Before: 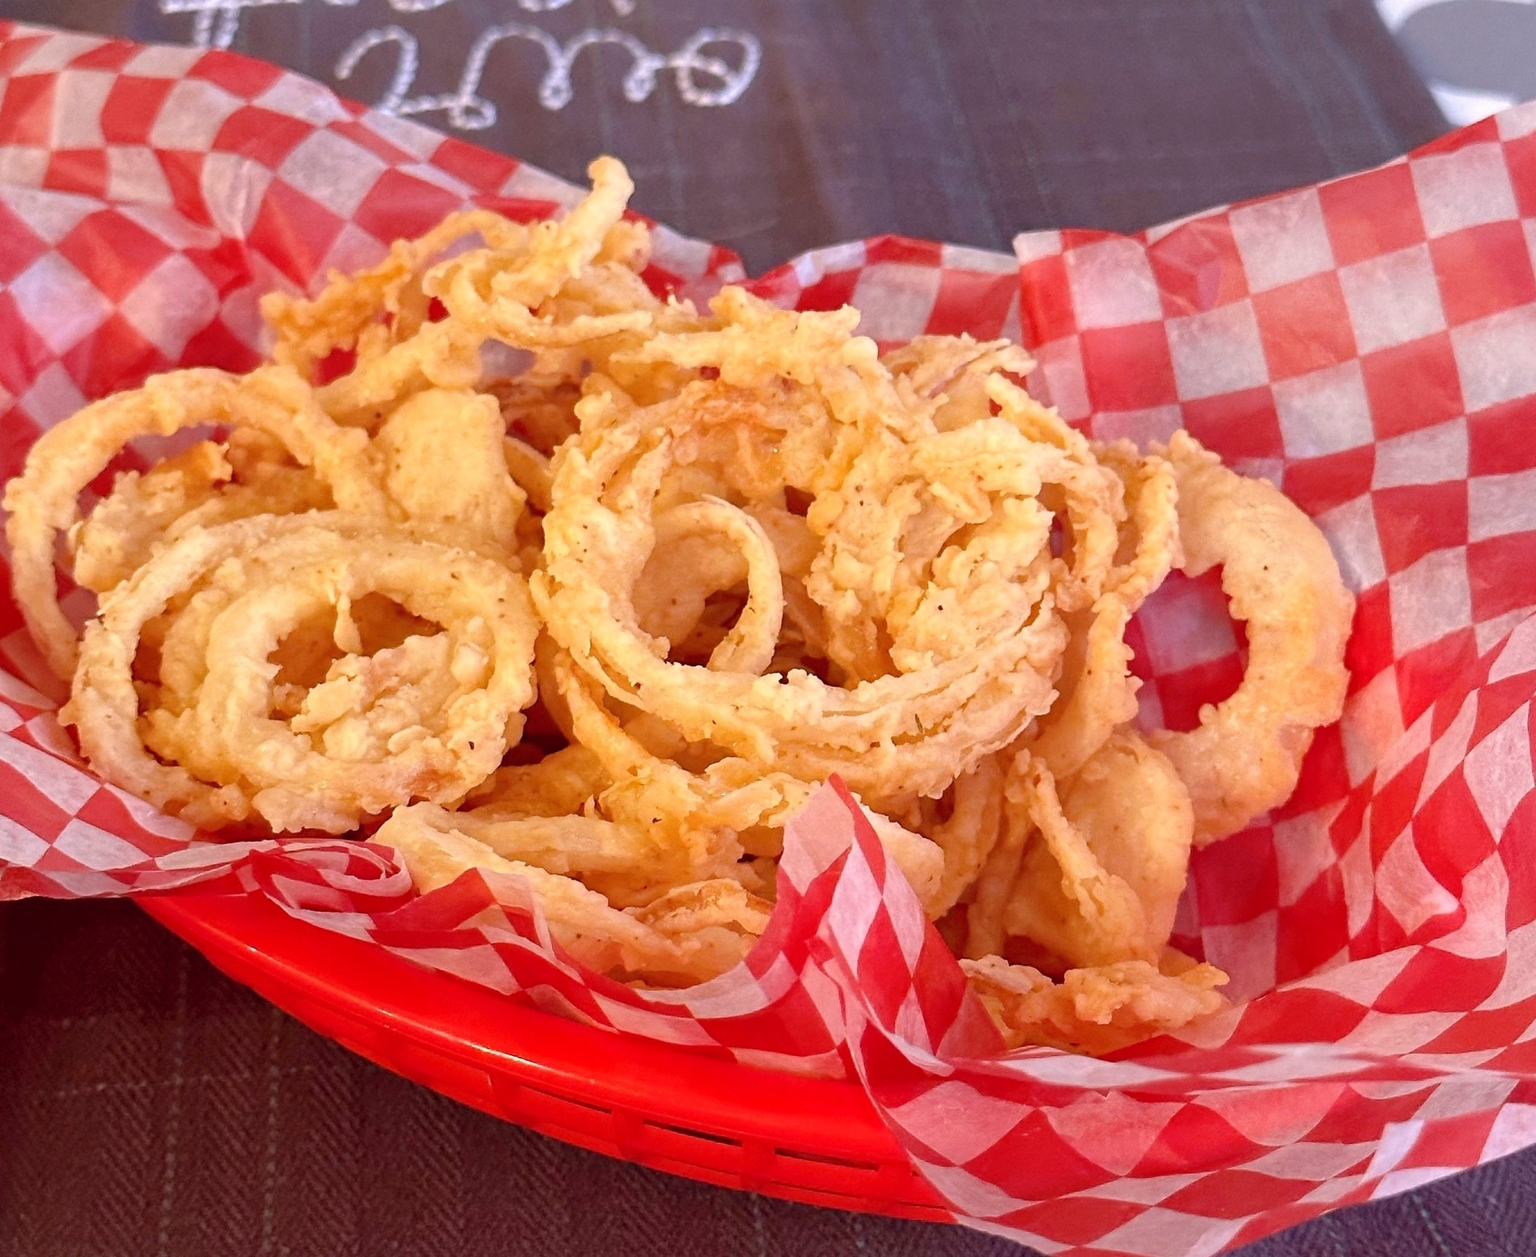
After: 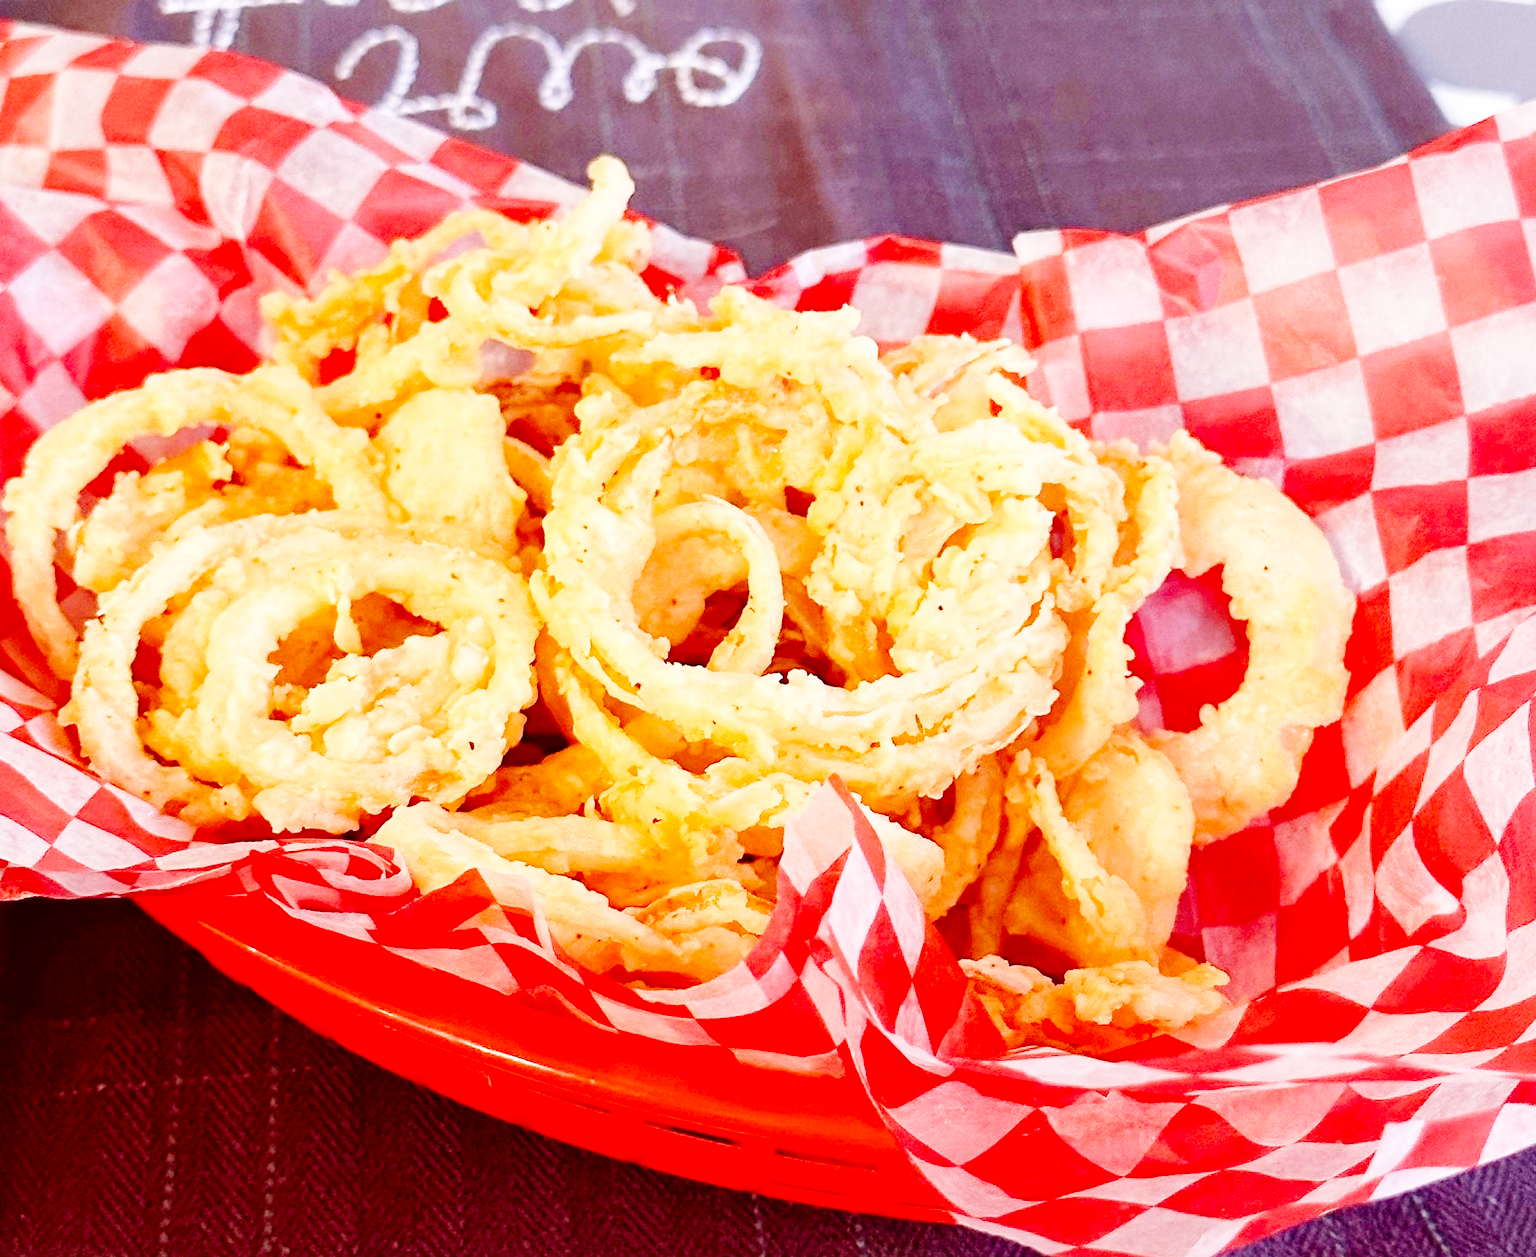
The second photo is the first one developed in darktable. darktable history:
base curve: curves: ch0 [(0, 0) (0, 0) (0.002, 0.001) (0.008, 0.003) (0.019, 0.011) (0.037, 0.037) (0.064, 0.11) (0.102, 0.232) (0.152, 0.379) (0.216, 0.524) (0.296, 0.665) (0.394, 0.789) (0.512, 0.881) (0.651, 0.945) (0.813, 0.986) (1, 1)], preserve colors none
contrast brightness saturation: brightness -0.09
